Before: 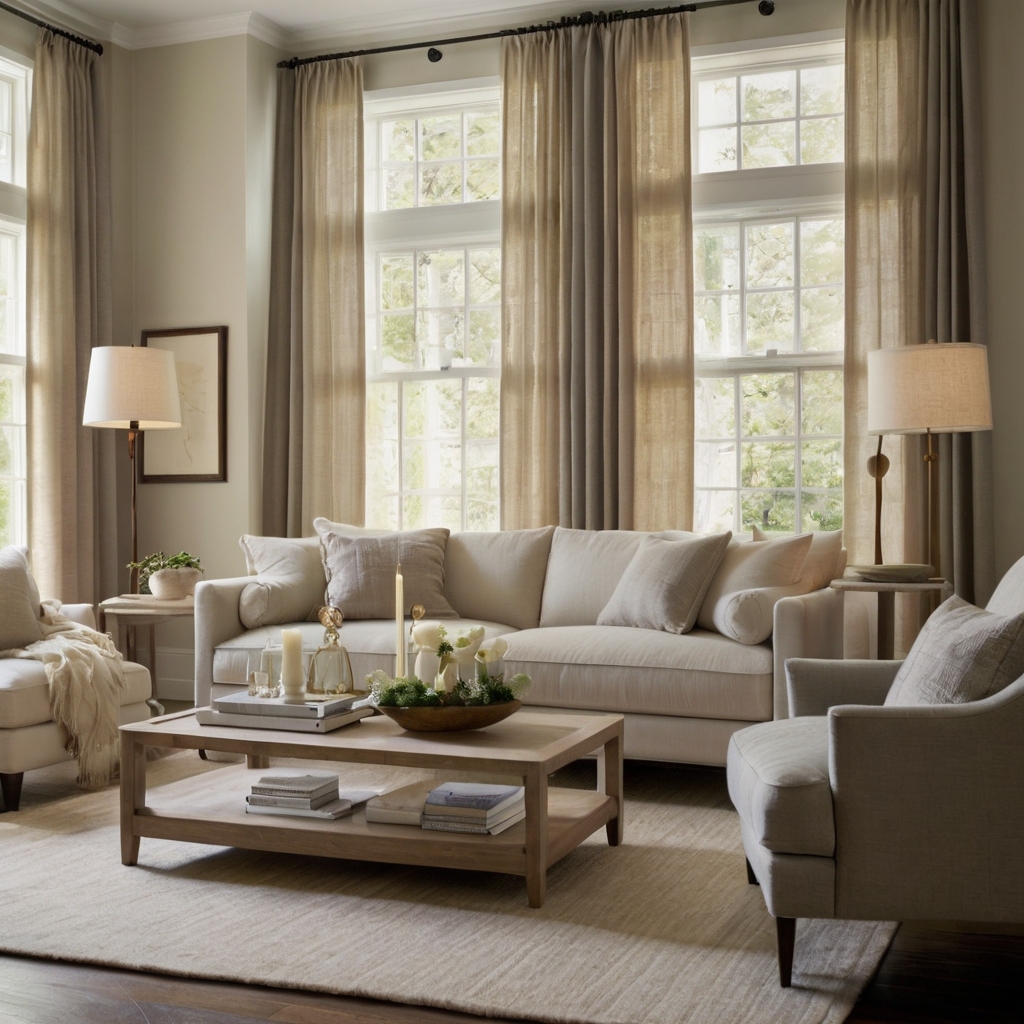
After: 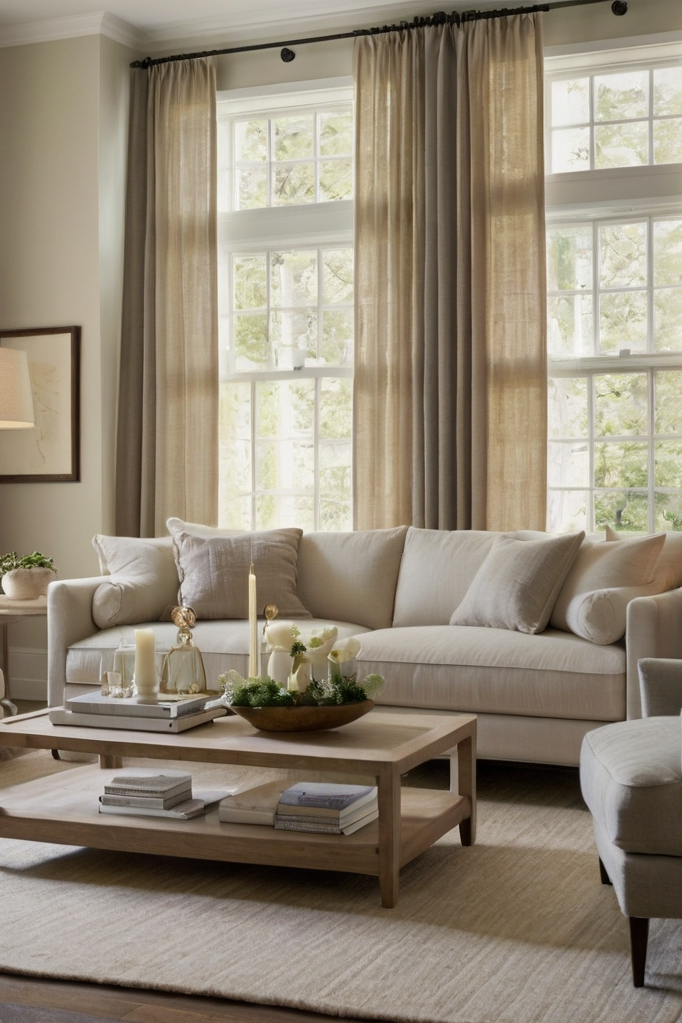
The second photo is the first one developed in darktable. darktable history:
tone equalizer: edges refinement/feathering 500, mask exposure compensation -1.57 EV, preserve details no
crop and rotate: left 14.405%, right 18.93%
